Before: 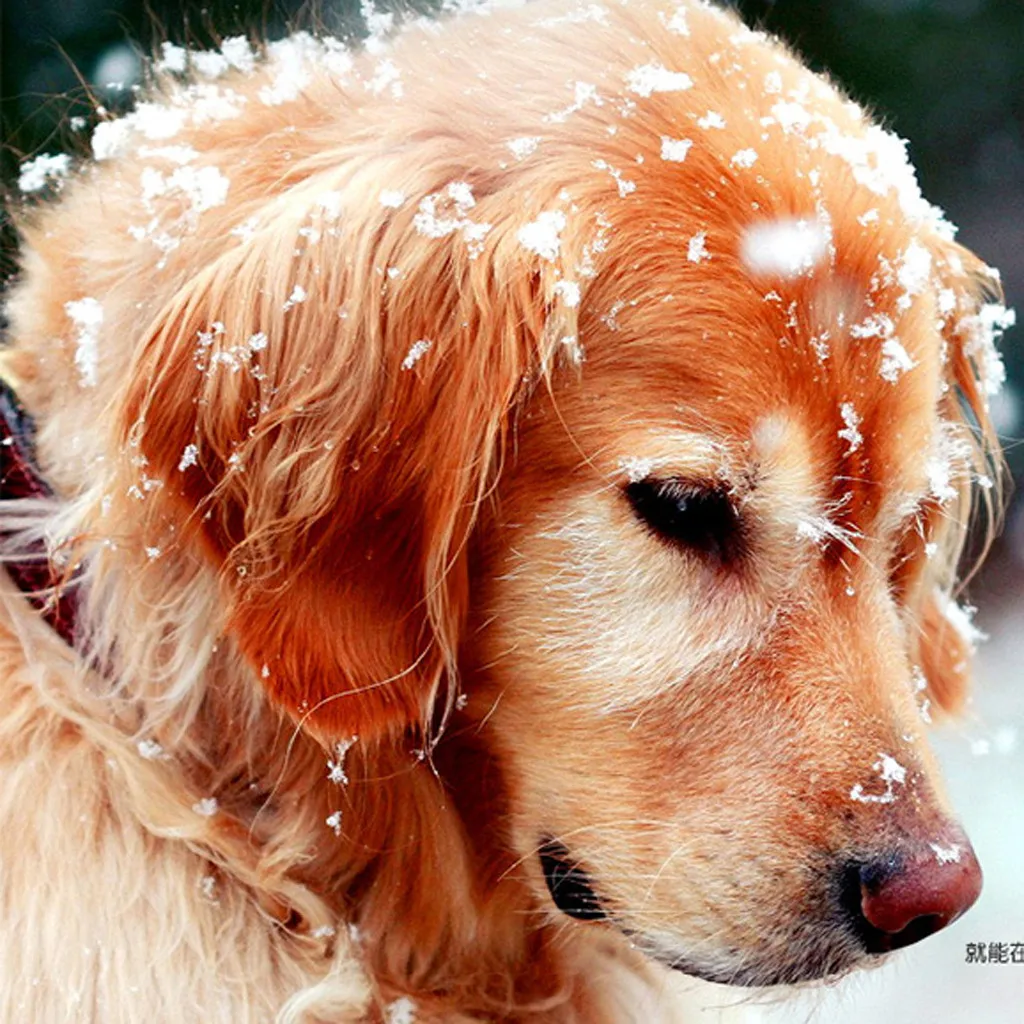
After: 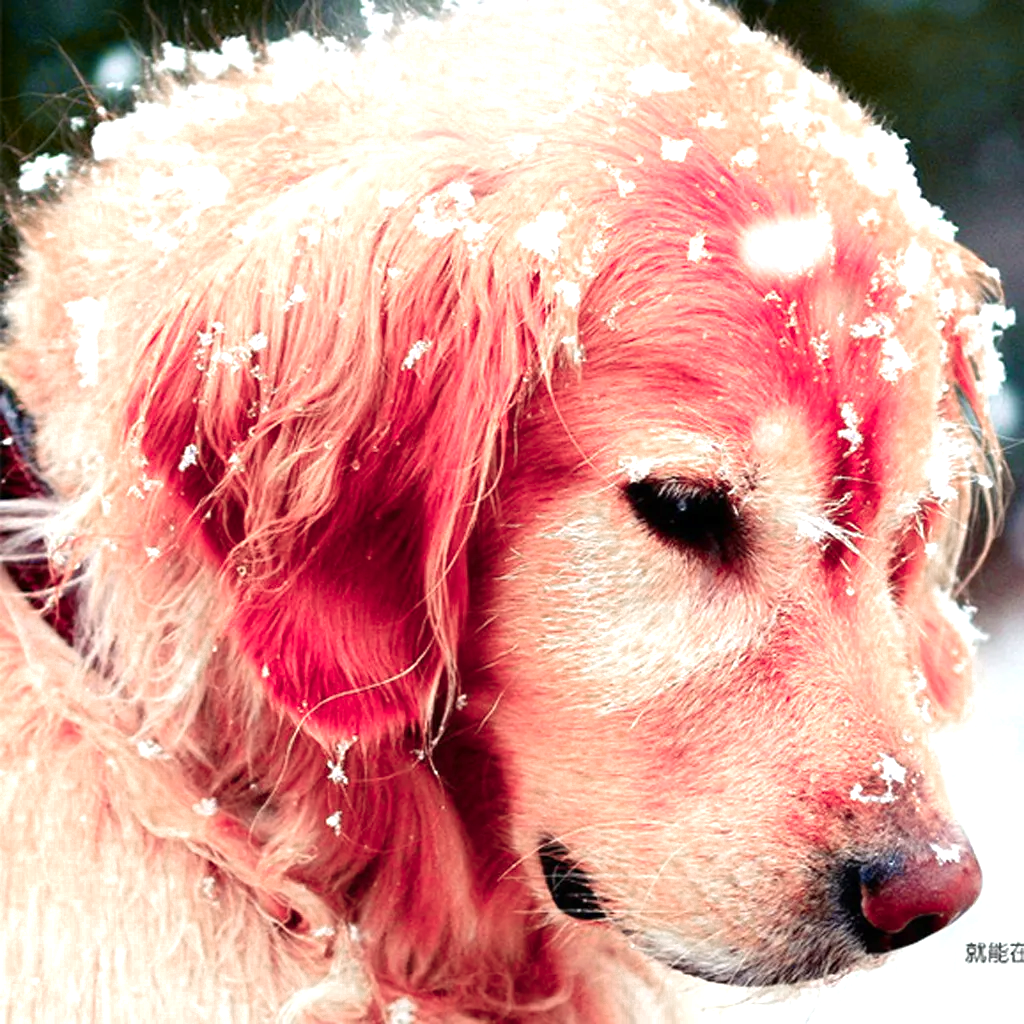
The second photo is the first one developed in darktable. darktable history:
color zones: curves: ch0 [(0.006, 0.385) (0.143, 0.563) (0.243, 0.321) (0.352, 0.464) (0.516, 0.456) (0.625, 0.5) (0.75, 0.5) (0.875, 0.5)]; ch1 [(0, 0.5) (0.134, 0.504) (0.246, 0.463) (0.421, 0.515) (0.5, 0.56) (0.625, 0.5) (0.75, 0.5) (0.875, 0.5)]; ch2 [(0, 0.5) (0.131, 0.426) (0.307, 0.289) (0.38, 0.188) (0.513, 0.216) (0.625, 0.548) (0.75, 0.468) (0.838, 0.396) (0.971, 0.311)]
exposure: exposure 0.6 EV, compensate highlight preservation false
